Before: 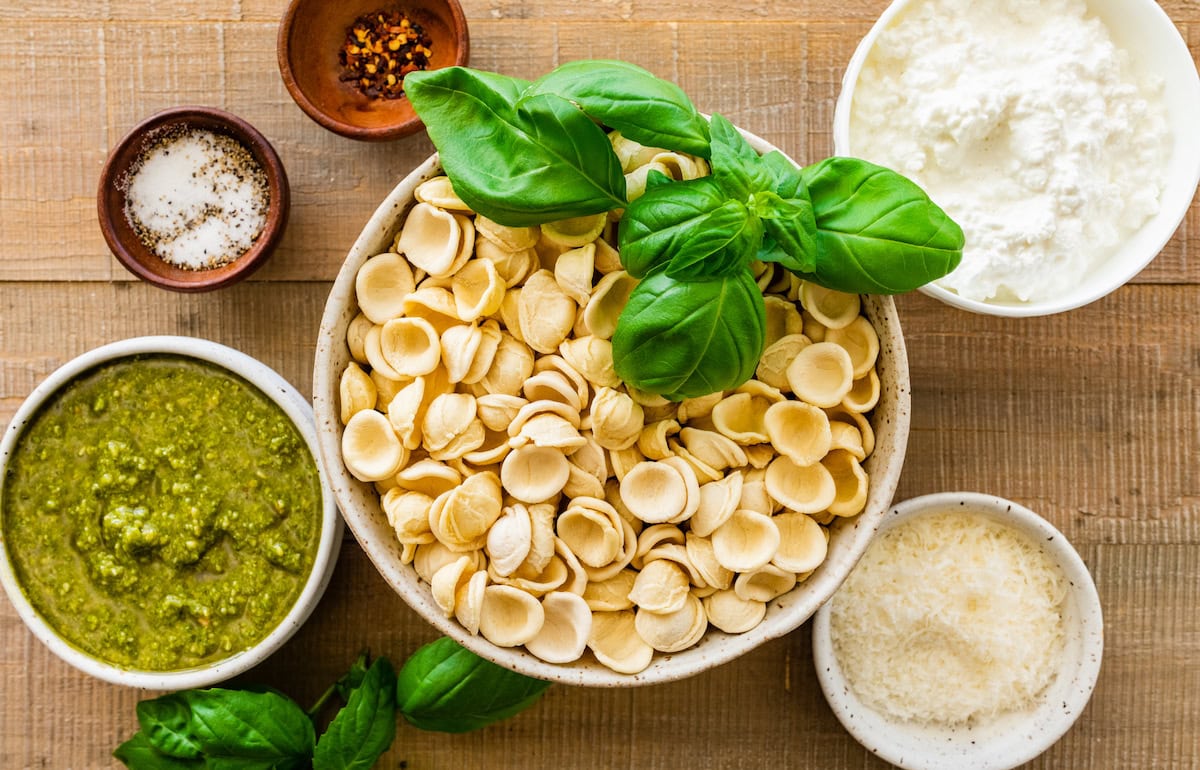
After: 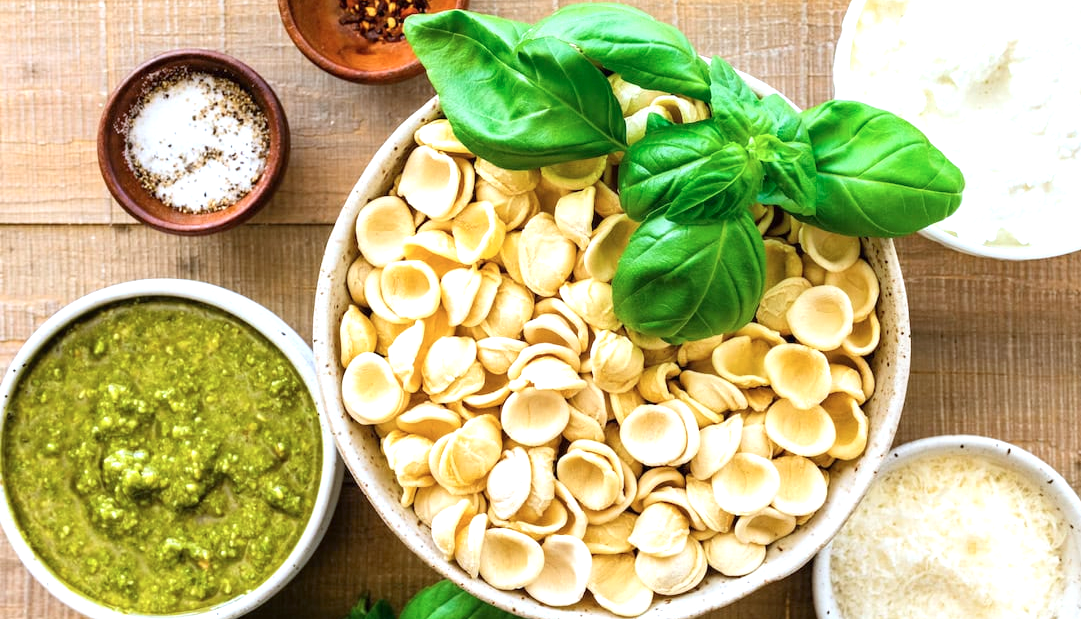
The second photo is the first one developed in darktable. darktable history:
crop: top 7.504%, right 9.887%, bottom 12.022%
exposure: exposure 0.6 EV, compensate highlight preservation false
color calibration: x 0.37, y 0.382, temperature 4317.1 K
